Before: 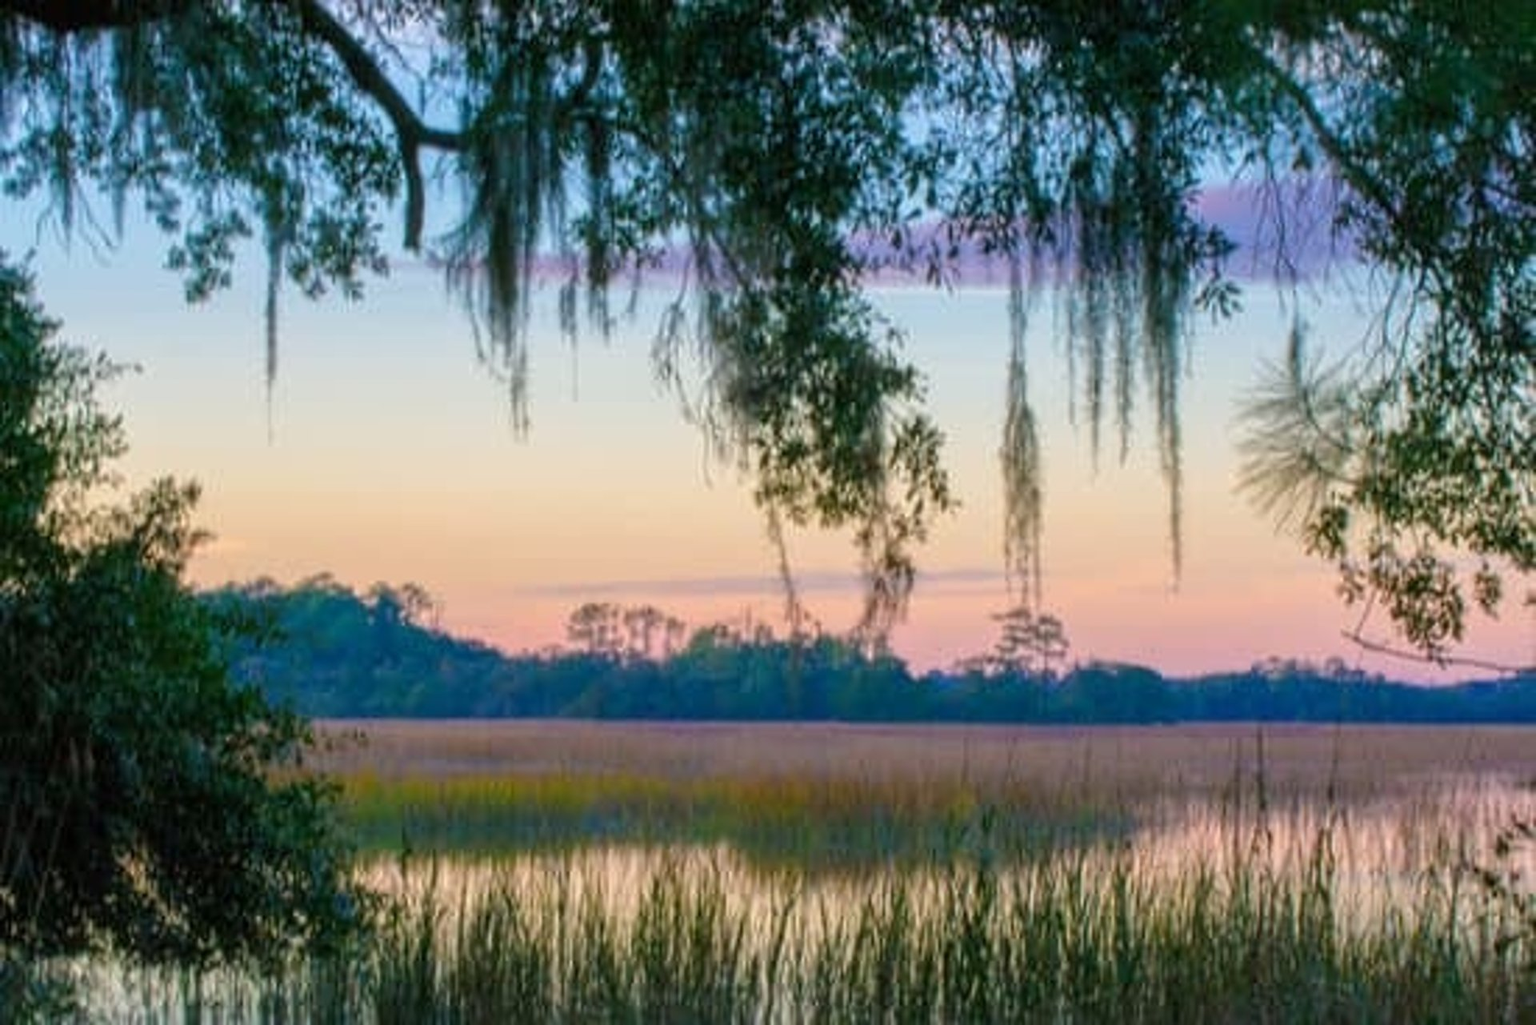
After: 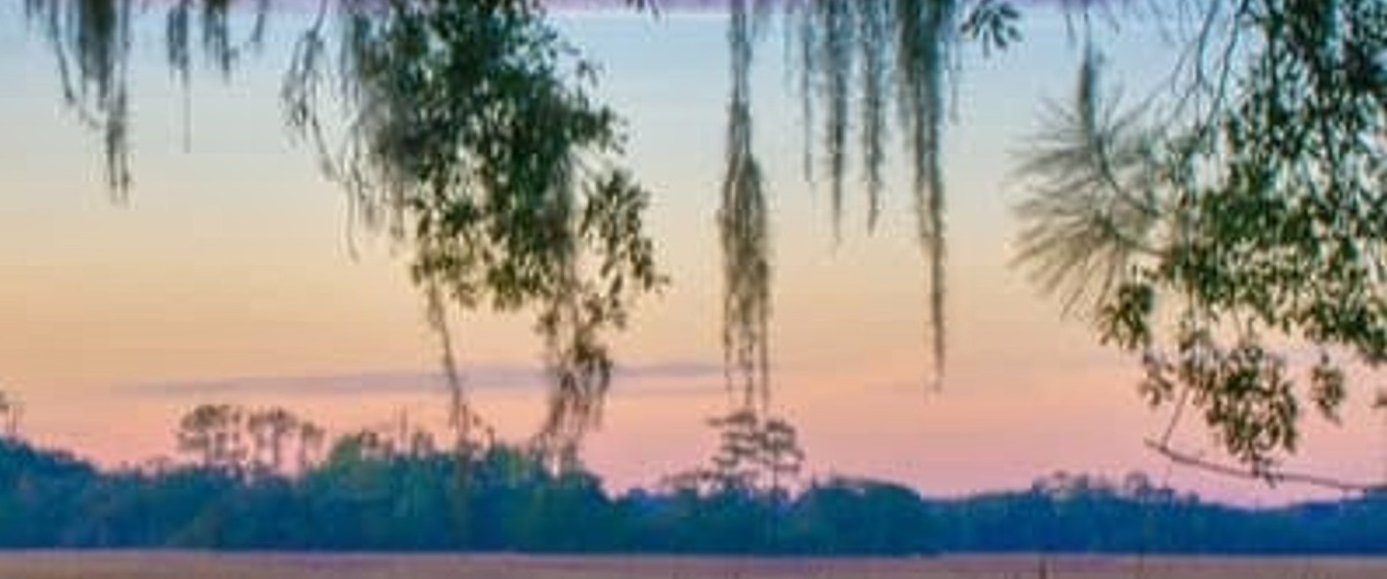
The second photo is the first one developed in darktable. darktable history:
crop and rotate: left 27.747%, top 27.346%, bottom 27.381%
shadows and highlights: soften with gaussian
